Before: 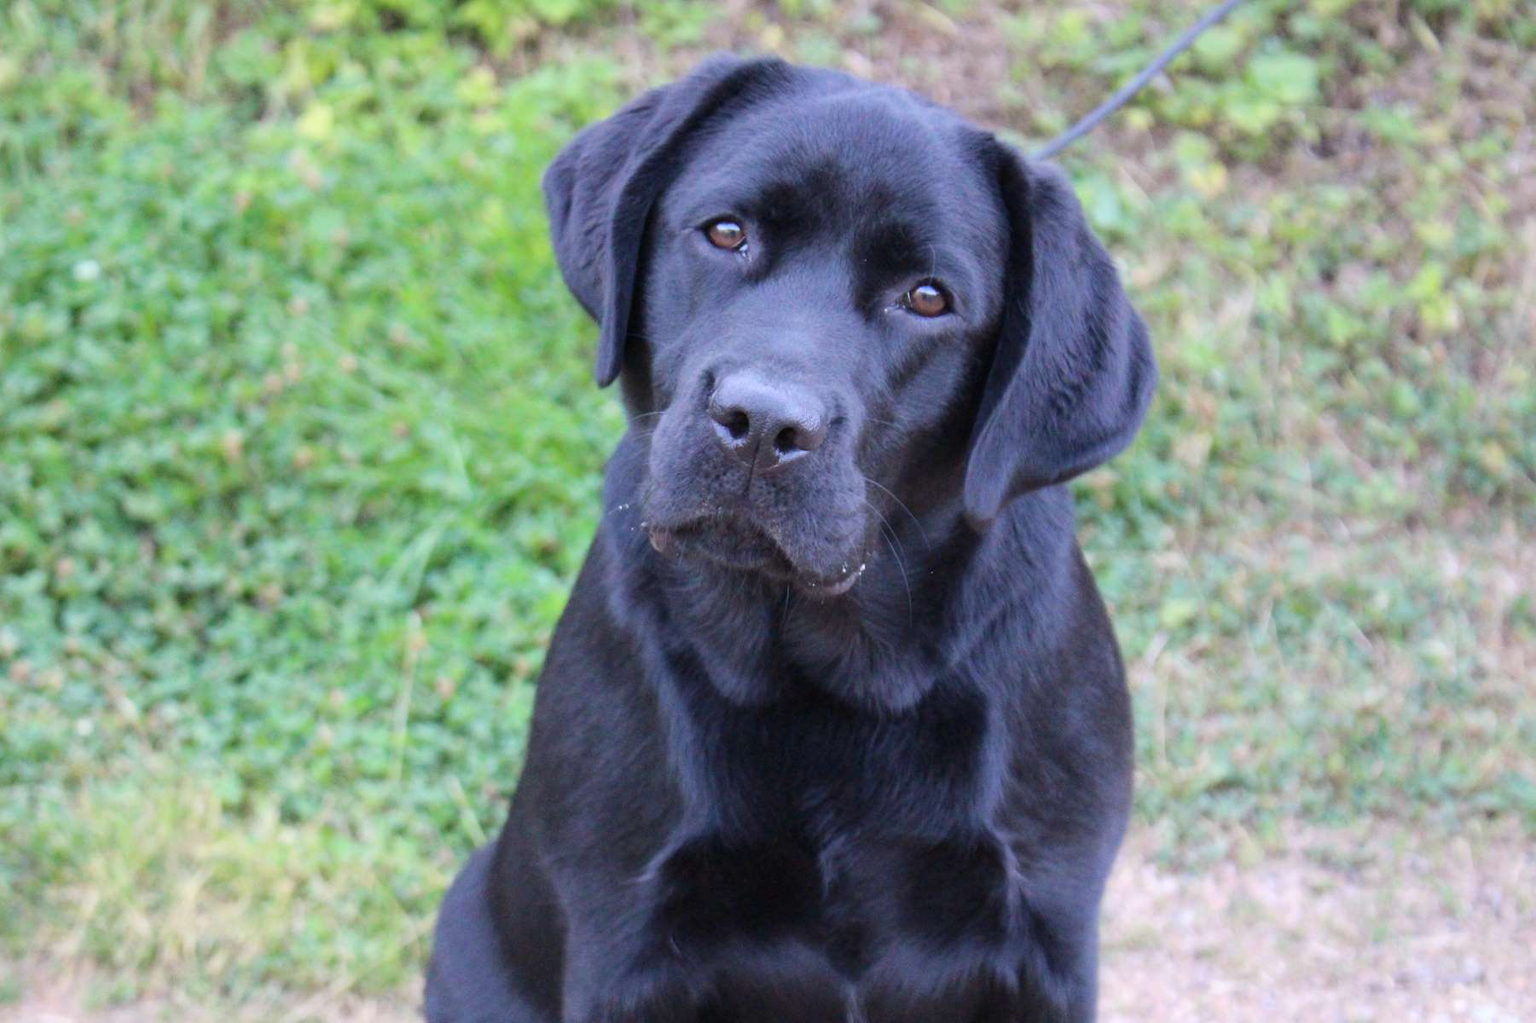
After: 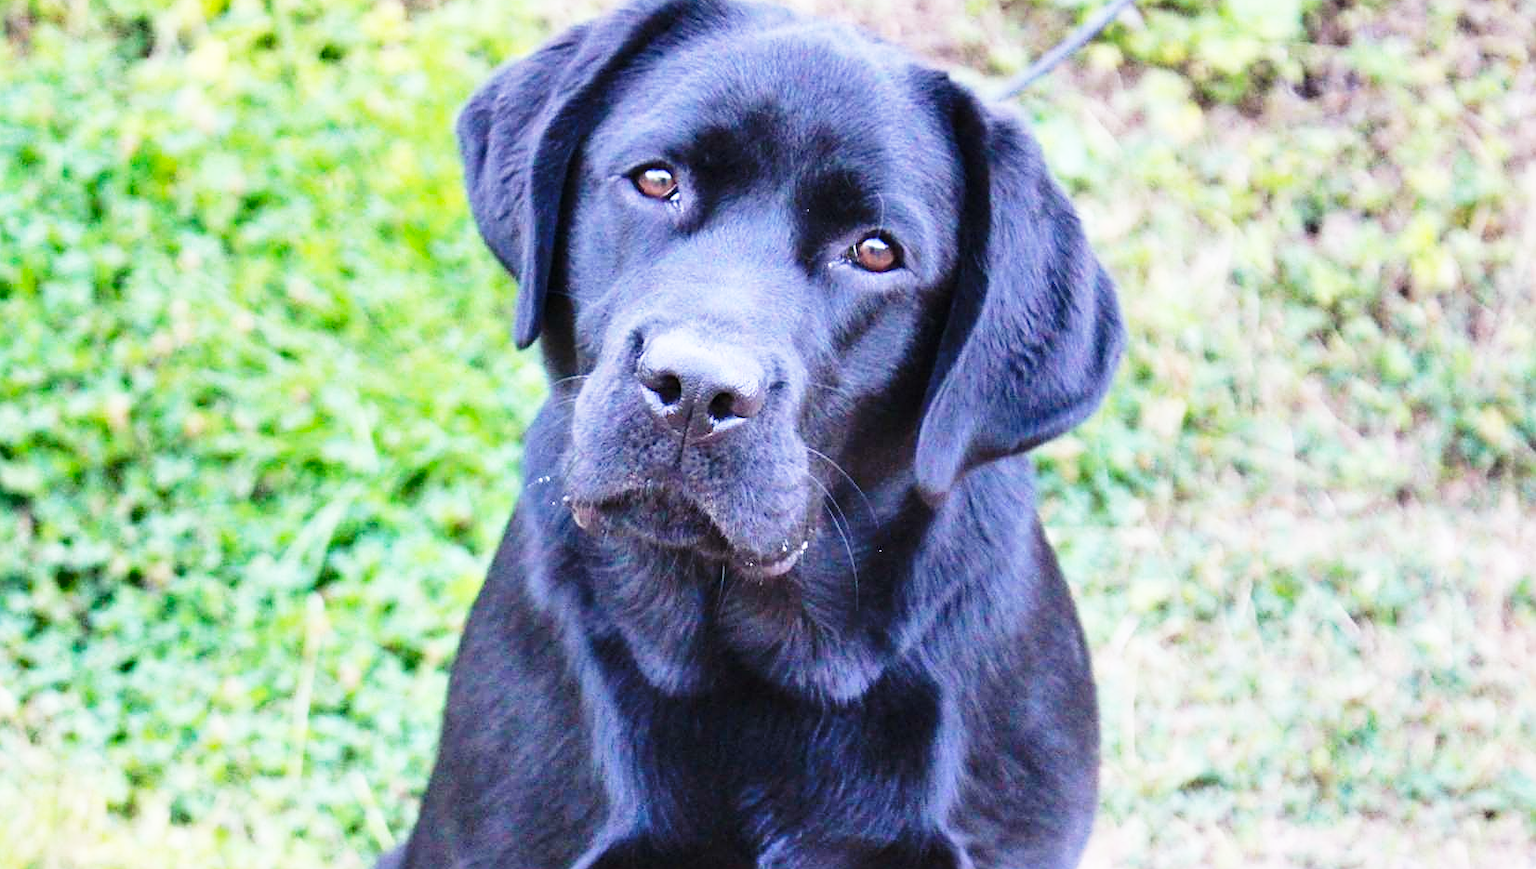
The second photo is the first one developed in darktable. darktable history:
crop: left 8.155%, top 6.611%, bottom 15.385%
color balance: output saturation 110%
sharpen: on, module defaults
shadows and highlights: soften with gaussian
base curve: curves: ch0 [(0, 0) (0.026, 0.03) (0.109, 0.232) (0.351, 0.748) (0.669, 0.968) (1, 1)], preserve colors none
